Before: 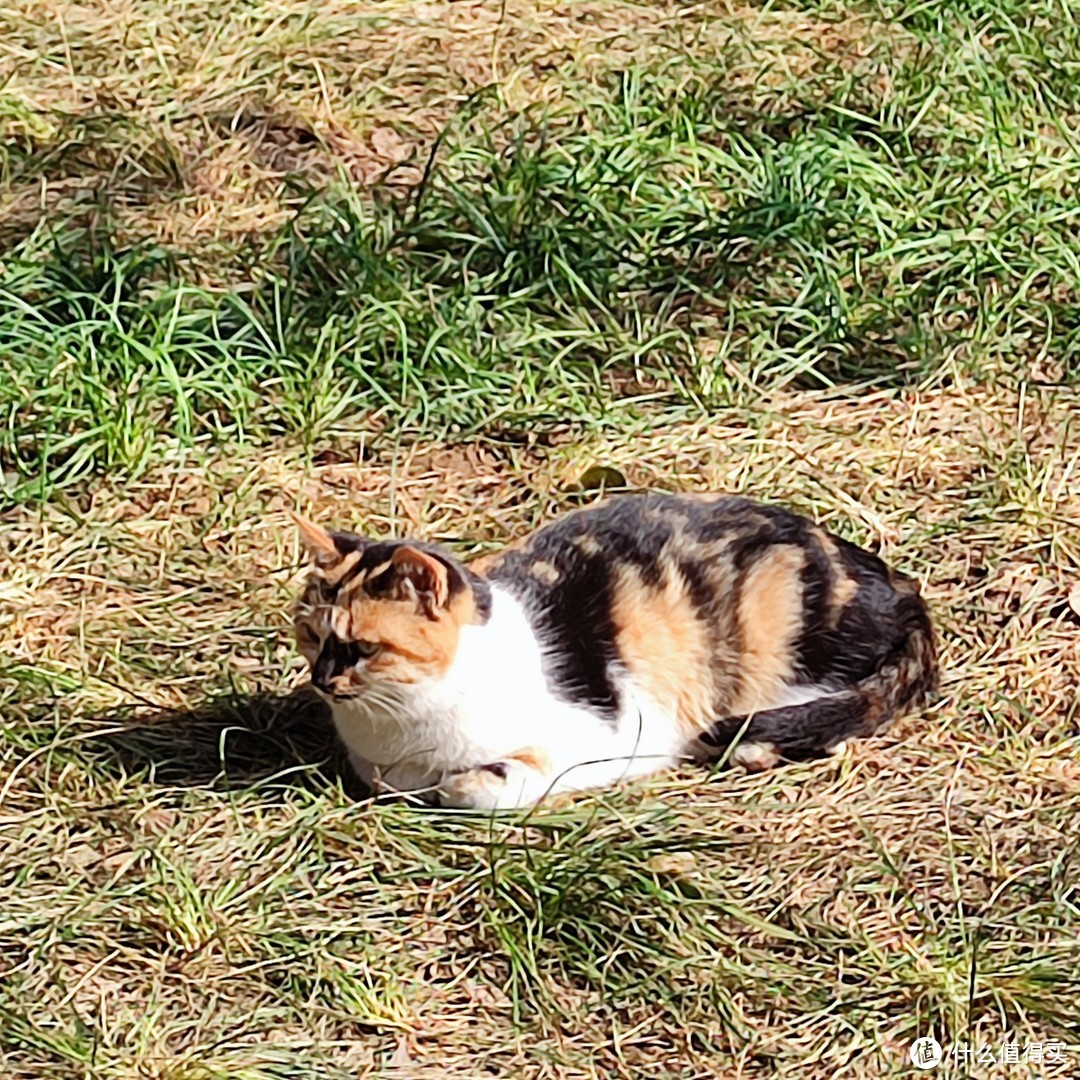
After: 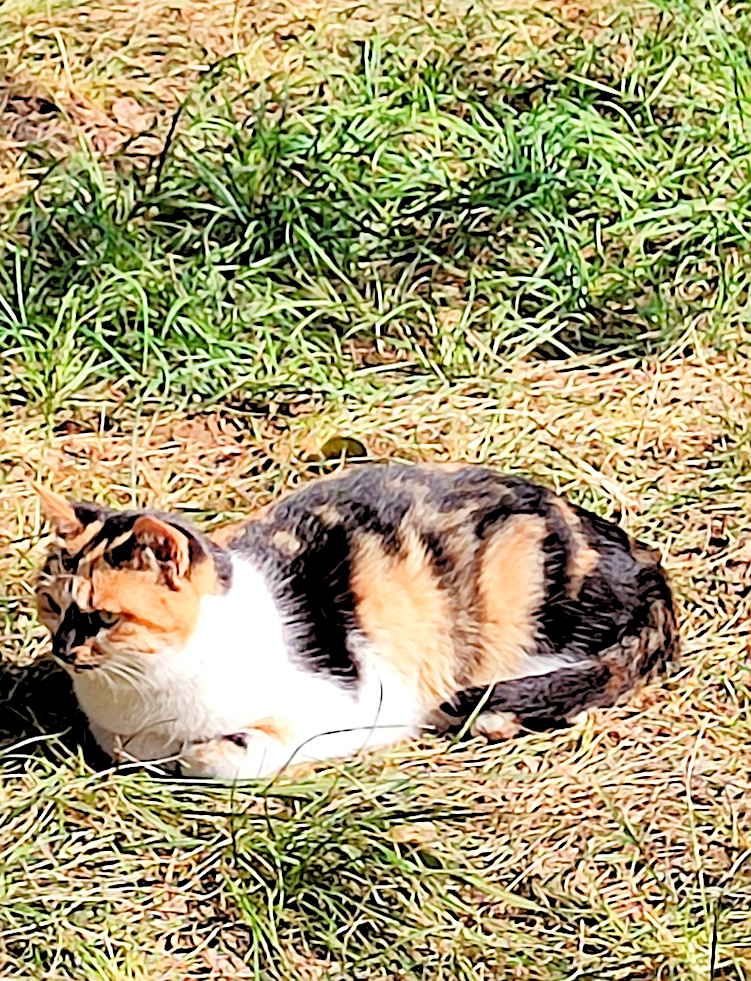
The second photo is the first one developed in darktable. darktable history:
levels: levels [0.093, 0.434, 0.988]
sharpen: on, module defaults
crop and rotate: left 24.034%, top 2.838%, right 6.406%, bottom 6.299%
